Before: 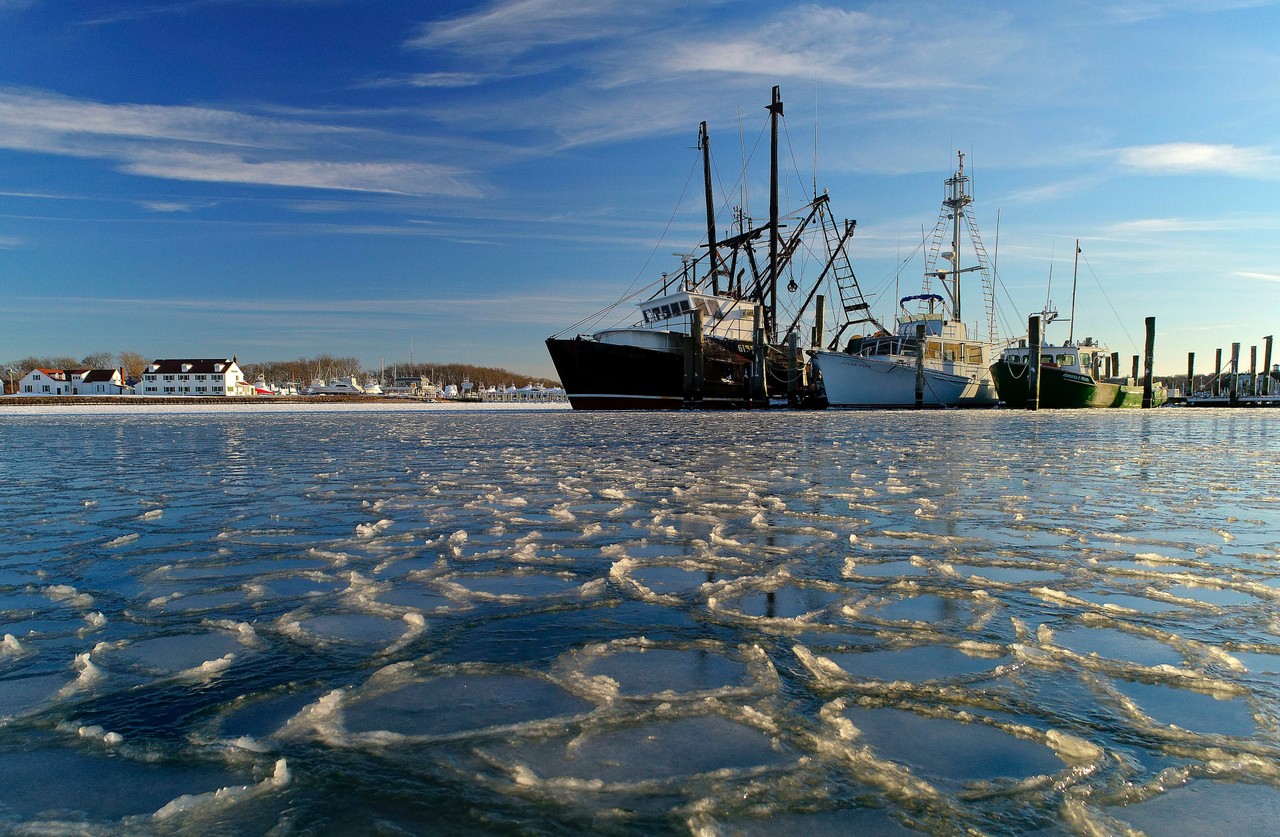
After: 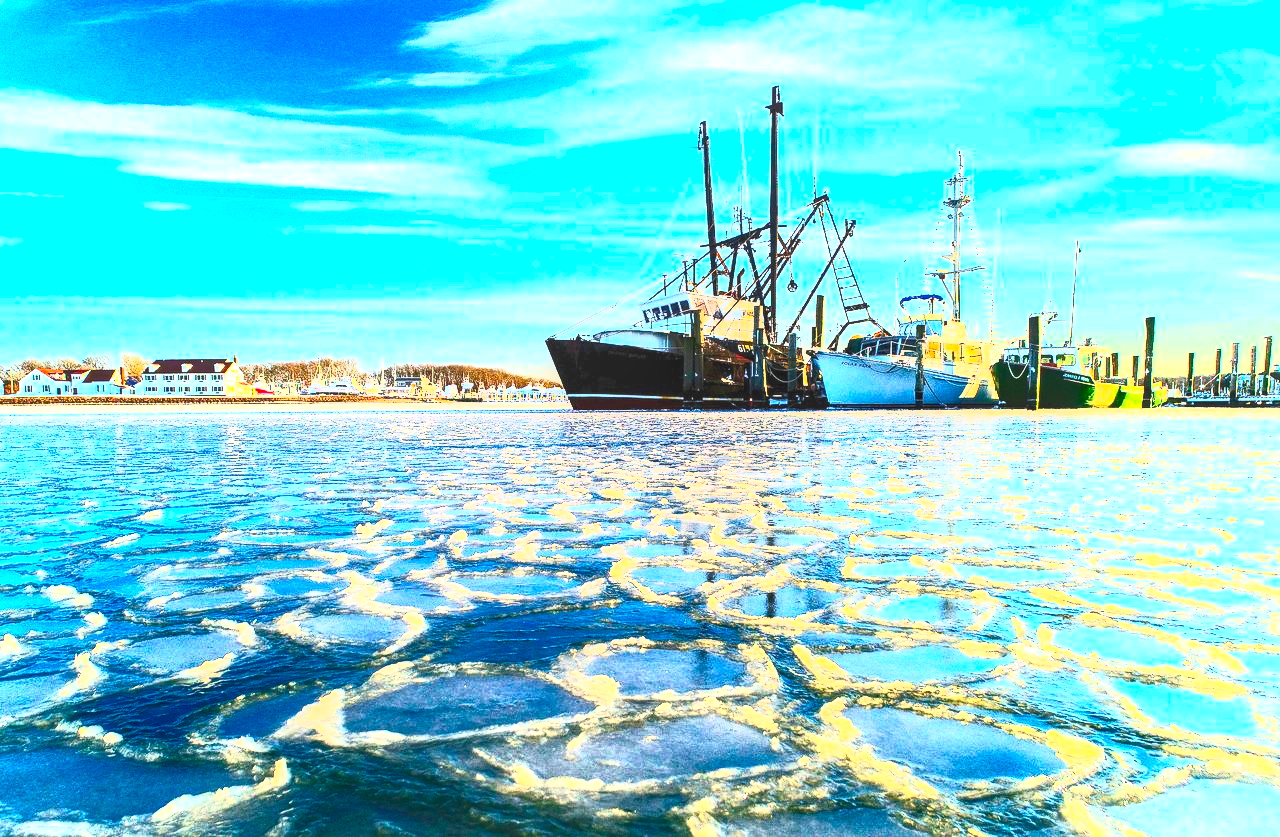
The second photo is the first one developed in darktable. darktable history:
local contrast: on, module defaults
exposure: black level correction 0, exposure 1.2 EV, compensate exposure bias true, compensate highlight preservation false
contrast brightness saturation: contrast 1, brightness 1, saturation 1
color balance: contrast fulcrum 17.78%
